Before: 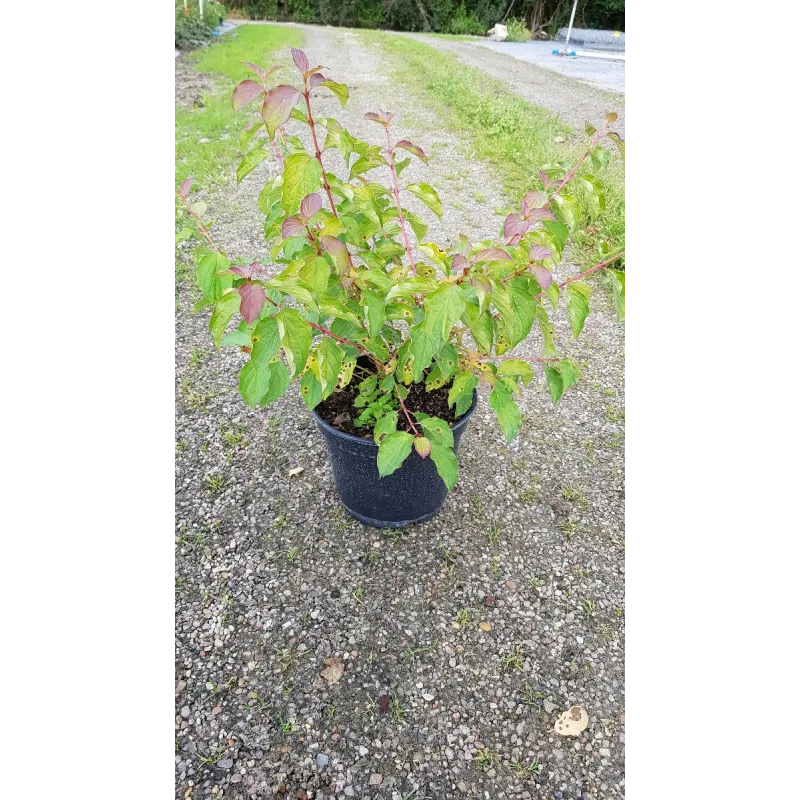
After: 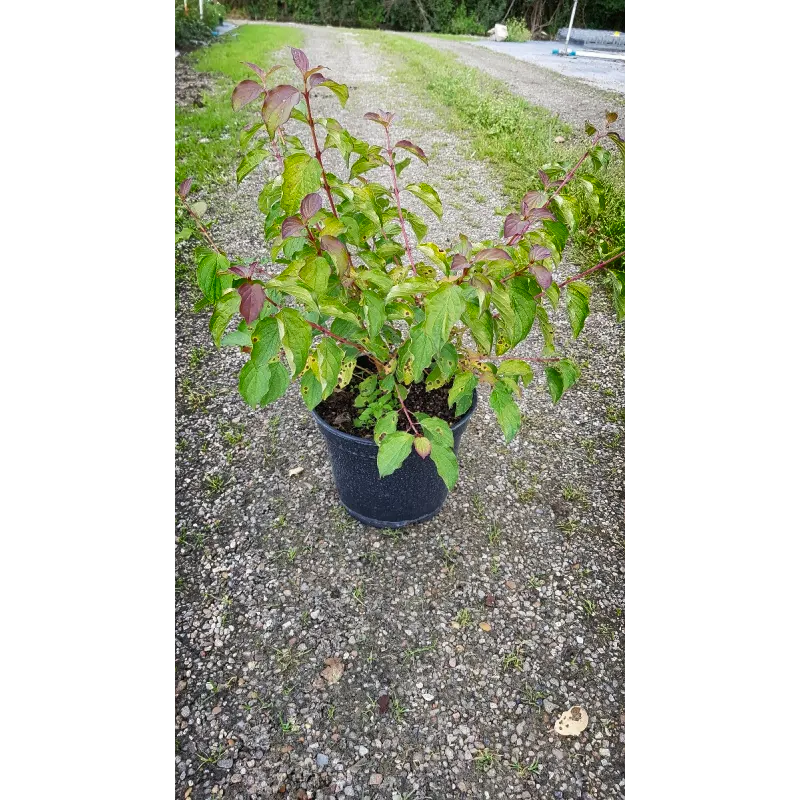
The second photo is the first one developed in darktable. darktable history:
shadows and highlights: radius 101.79, shadows 50.58, highlights -65.3, soften with gaussian
